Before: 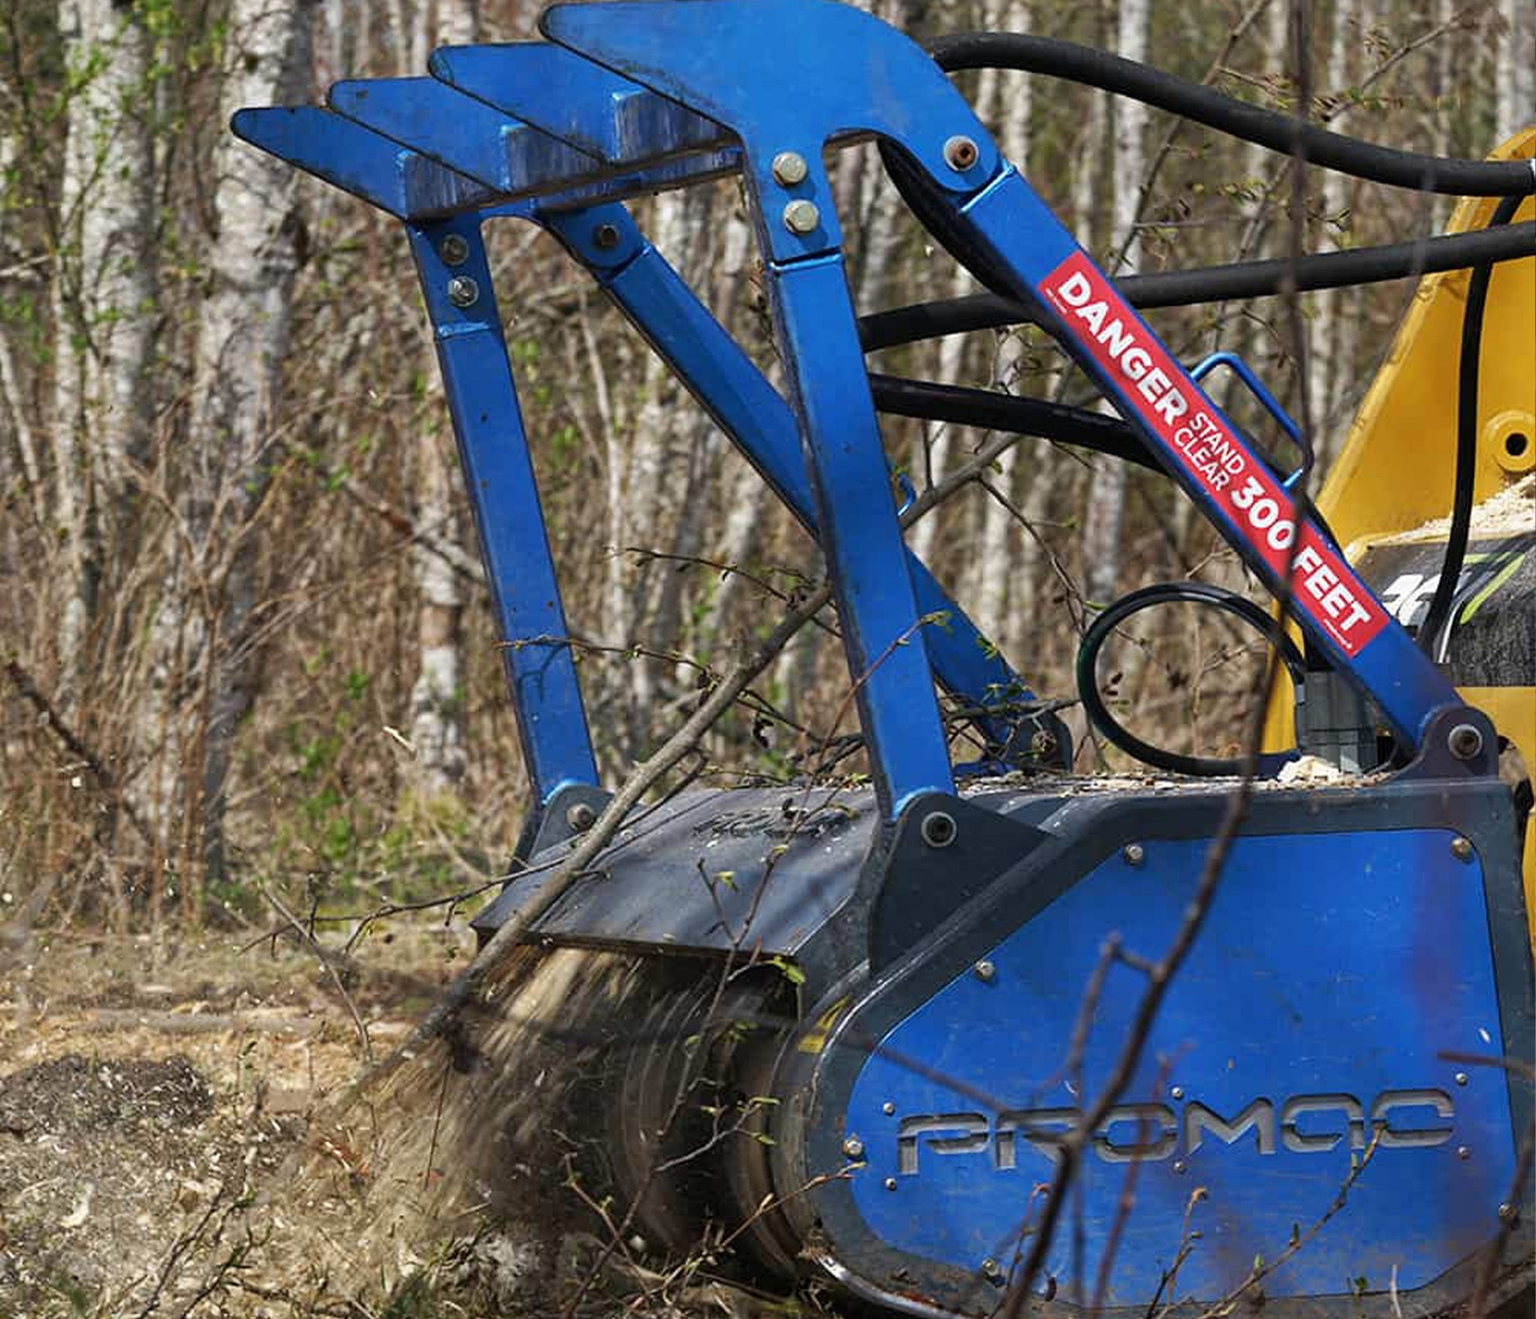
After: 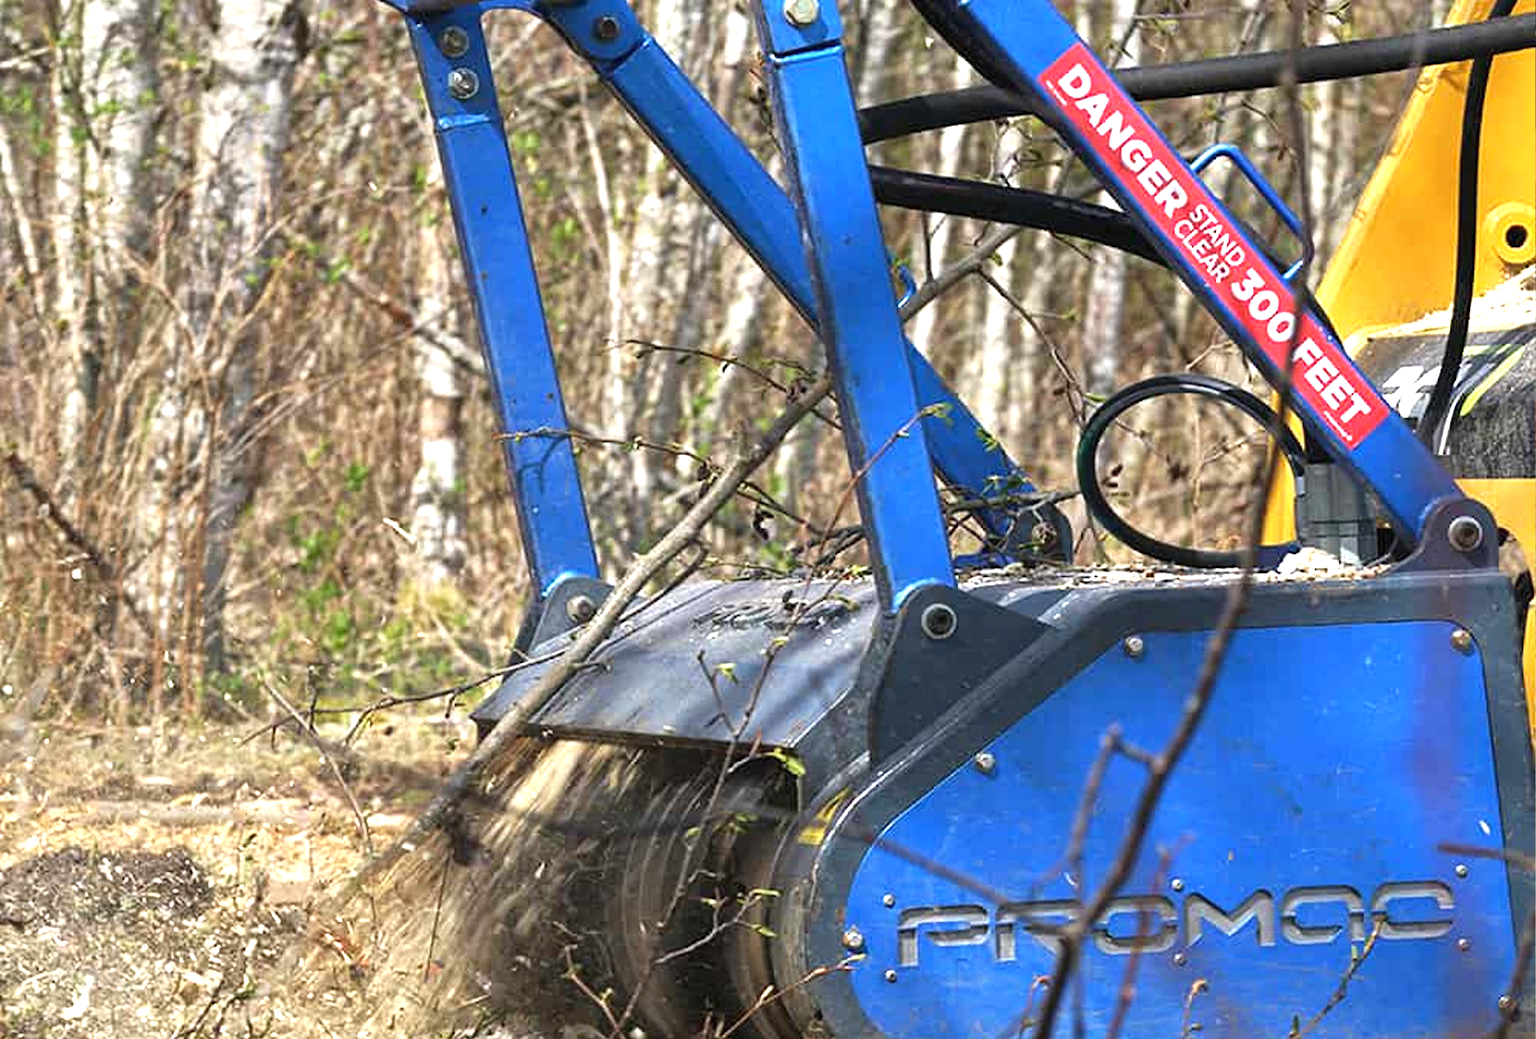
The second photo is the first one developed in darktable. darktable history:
exposure: black level correction 0, exposure 1.097 EV, compensate exposure bias true, compensate highlight preservation false
crop and rotate: top 15.785%, bottom 5.38%
